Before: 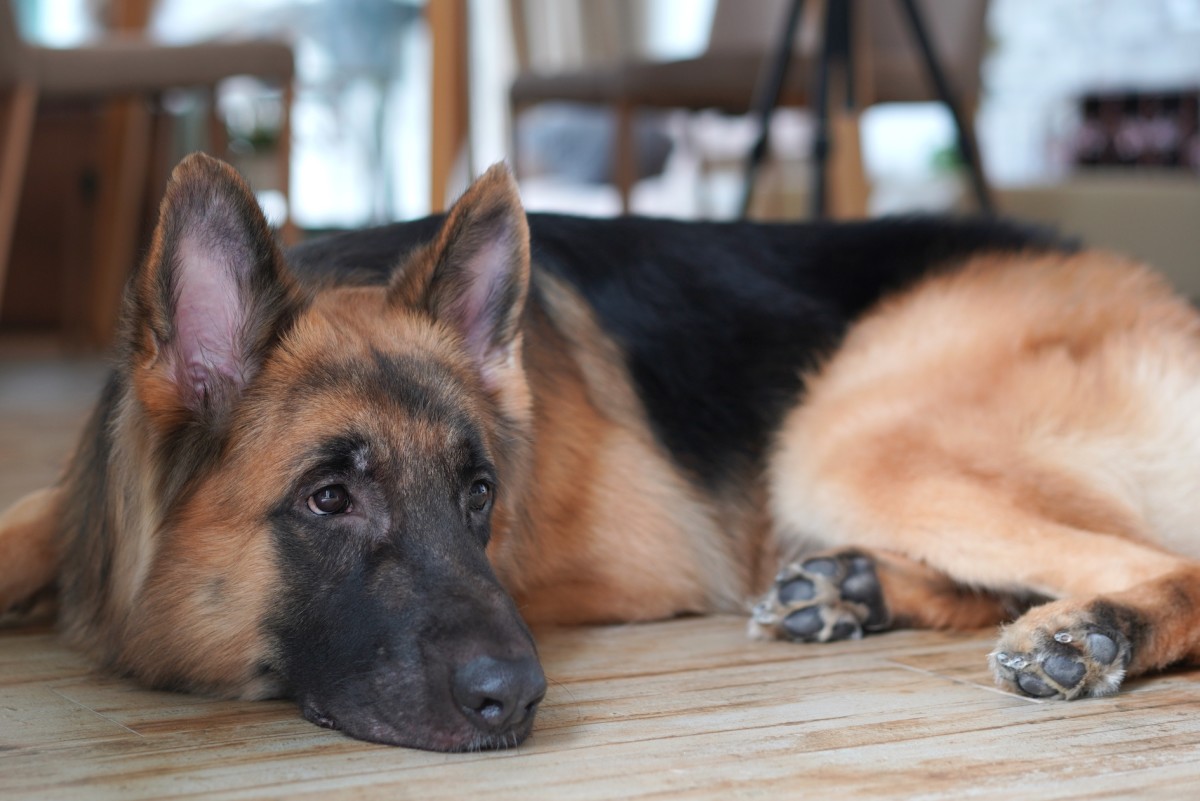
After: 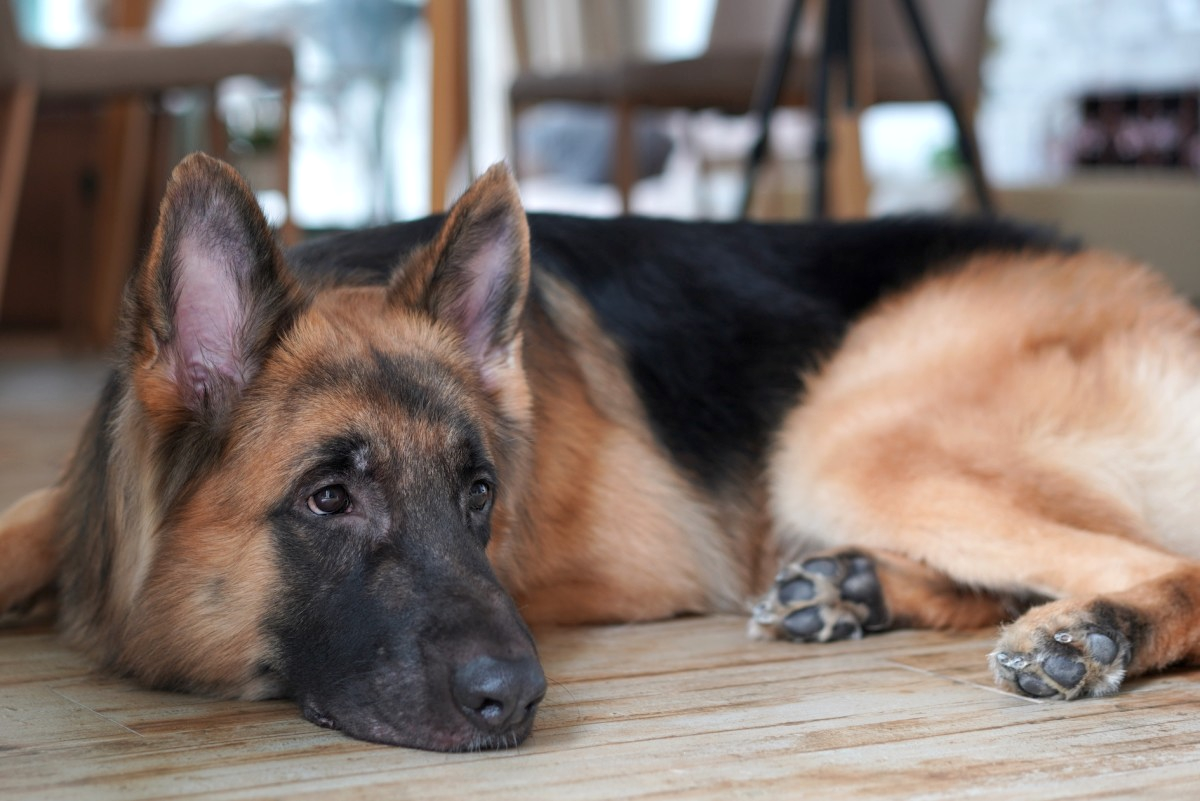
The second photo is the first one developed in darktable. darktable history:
local contrast: highlights 102%, shadows 101%, detail 119%, midtone range 0.2
